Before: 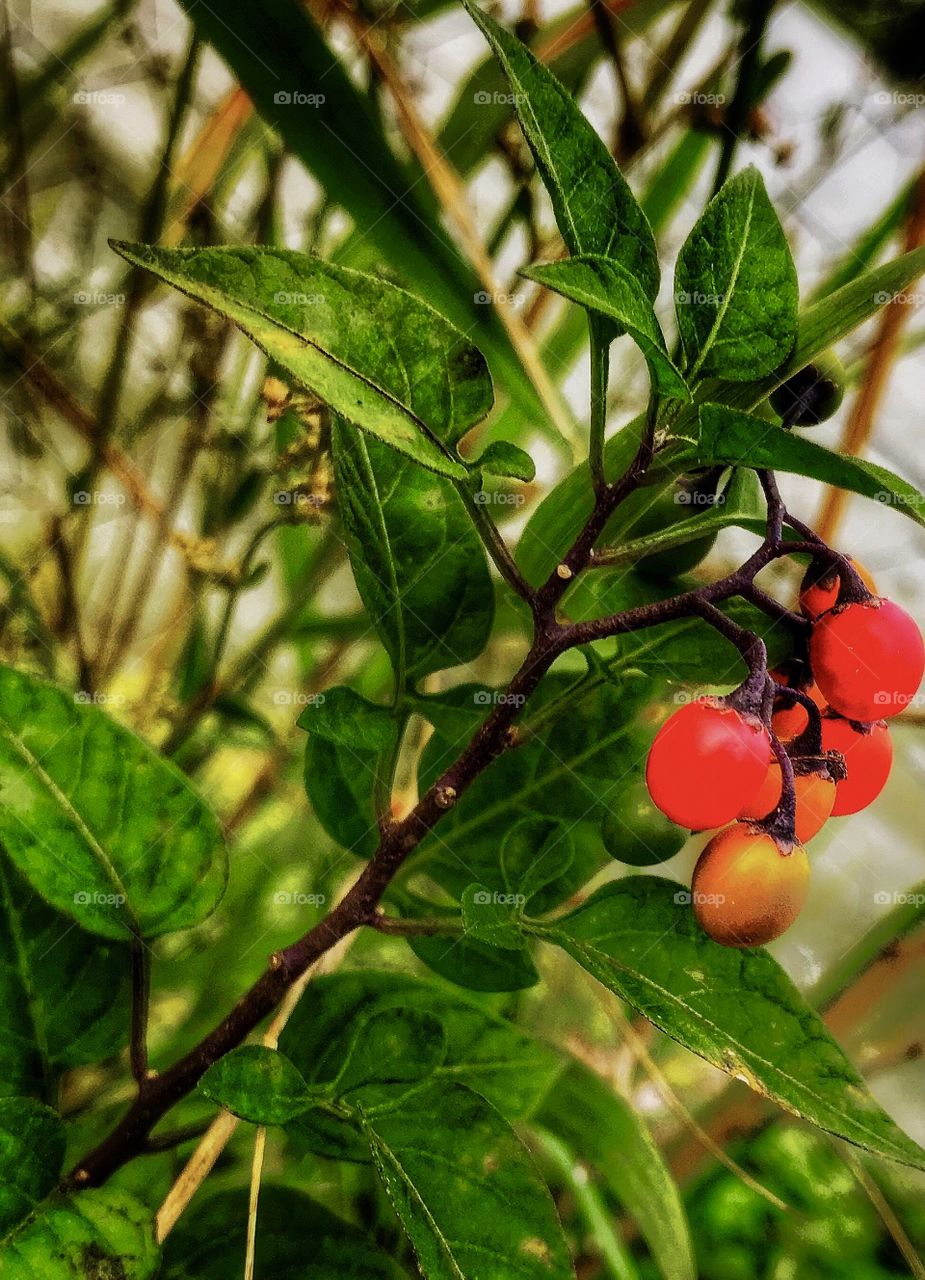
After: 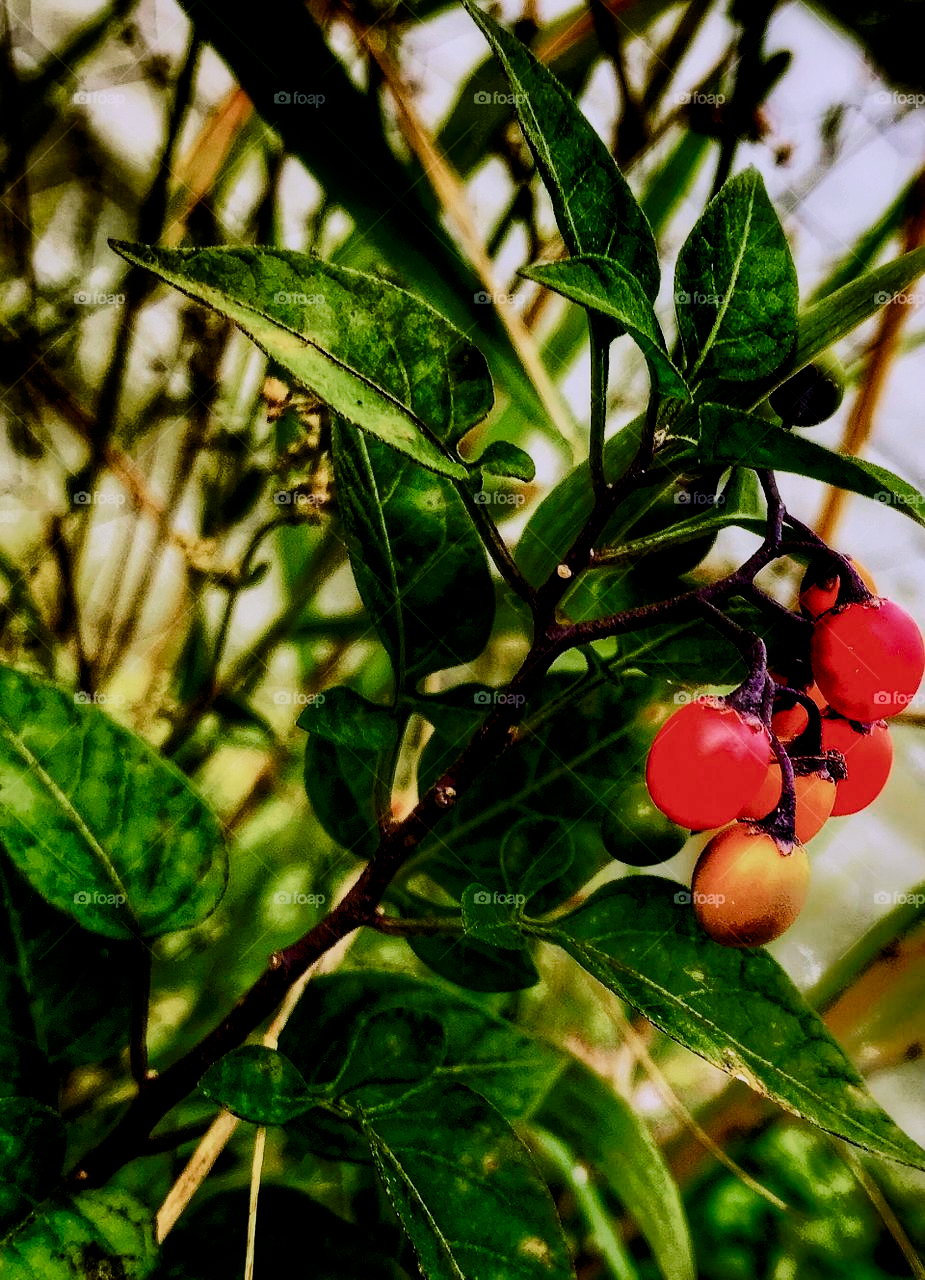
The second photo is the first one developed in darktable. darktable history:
contrast brightness saturation: contrast 0.299
color zones: curves: ch0 [(0.25, 0.5) (0.636, 0.25) (0.75, 0.5)]
filmic rgb: black relative exposure -6.04 EV, white relative exposure 6.96 EV, hardness 2.26, add noise in highlights 0.001, color science v3 (2019), use custom middle-gray values true, iterations of high-quality reconstruction 0, contrast in highlights soft
color calibration: illuminant as shot in camera, x 0.363, y 0.386, temperature 4534.1 K
color balance rgb: global offset › luminance -0.507%, linear chroma grading › global chroma 13.141%, perceptual saturation grading › global saturation 13.57%, perceptual saturation grading › highlights -24.792%, perceptual saturation grading › shadows 29.575%, global vibrance 14.491%
